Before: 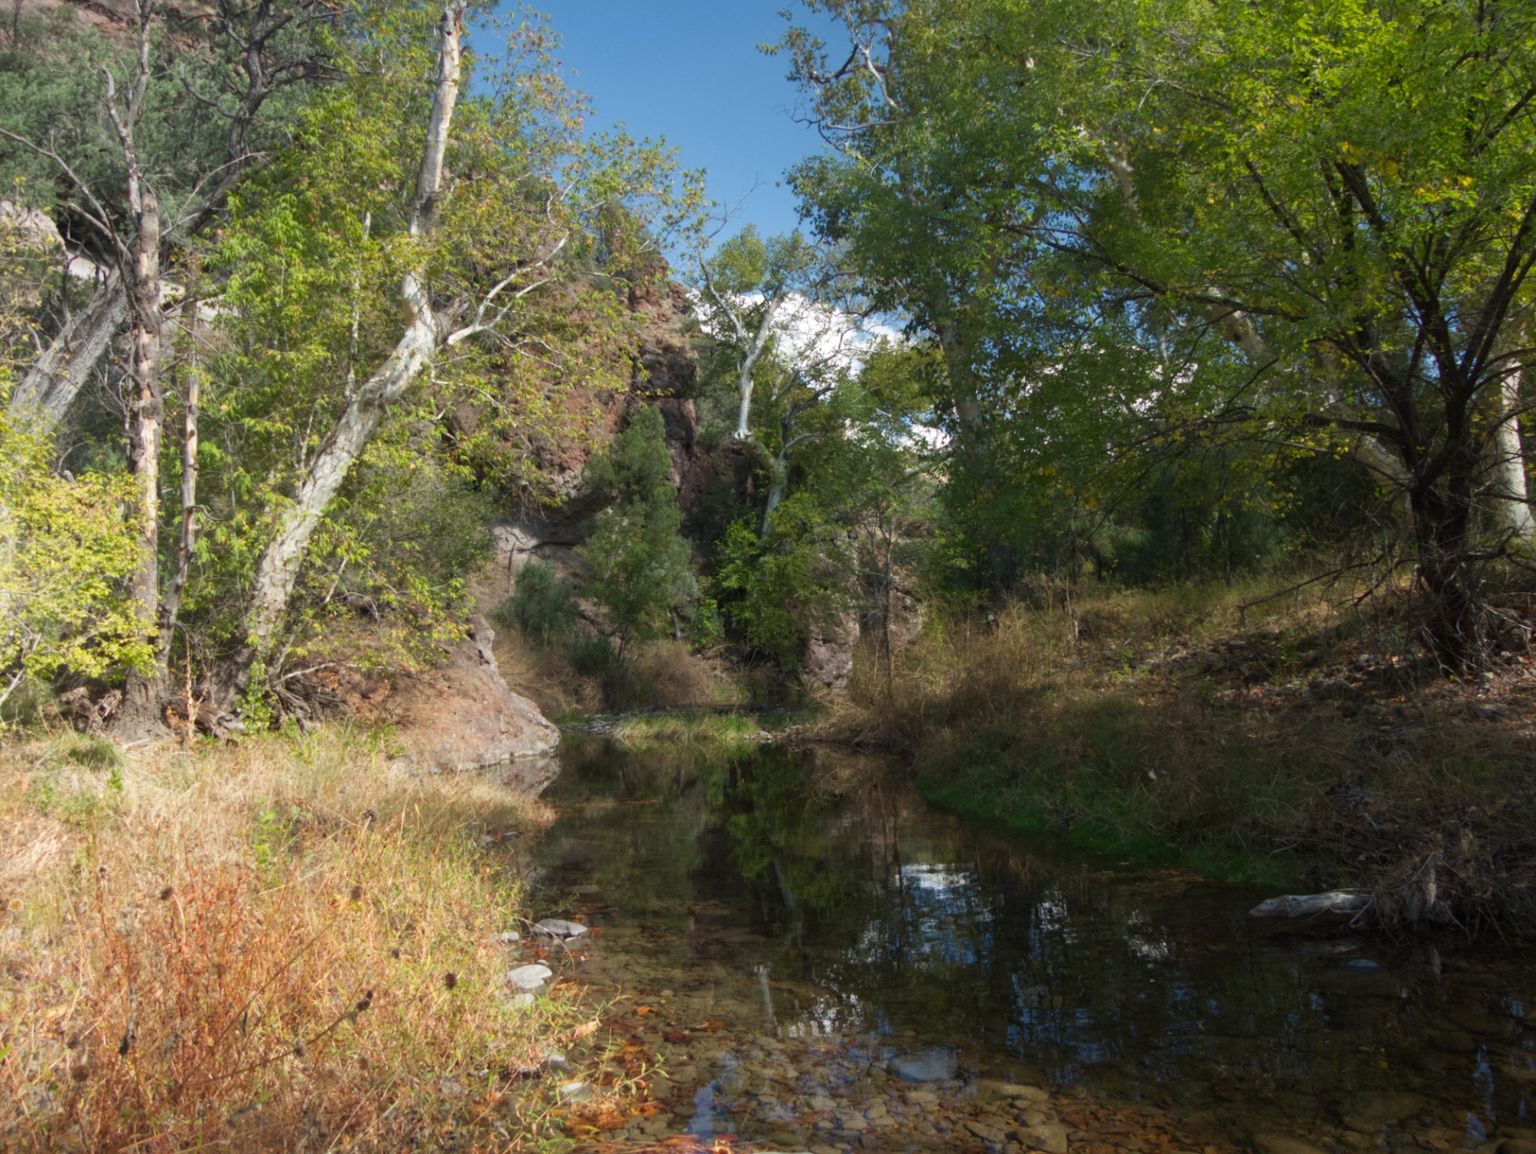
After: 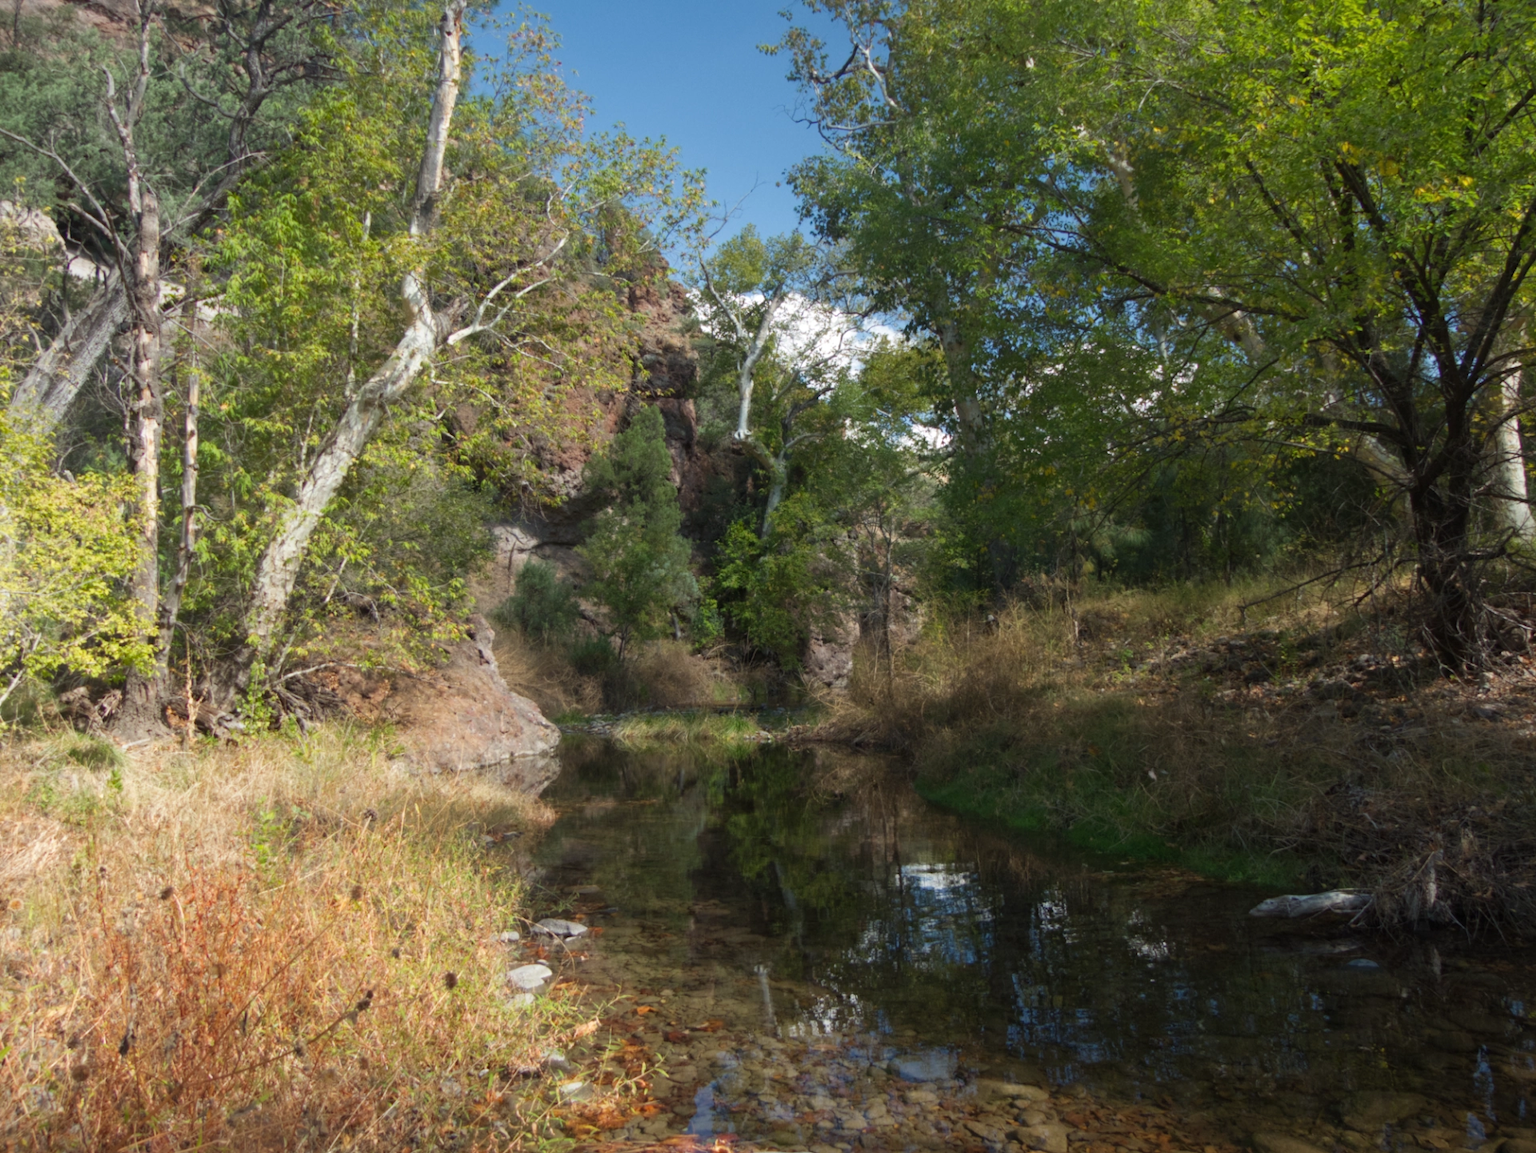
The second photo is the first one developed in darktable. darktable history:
shadows and highlights: radius 336.11, shadows 28.19, soften with gaussian
